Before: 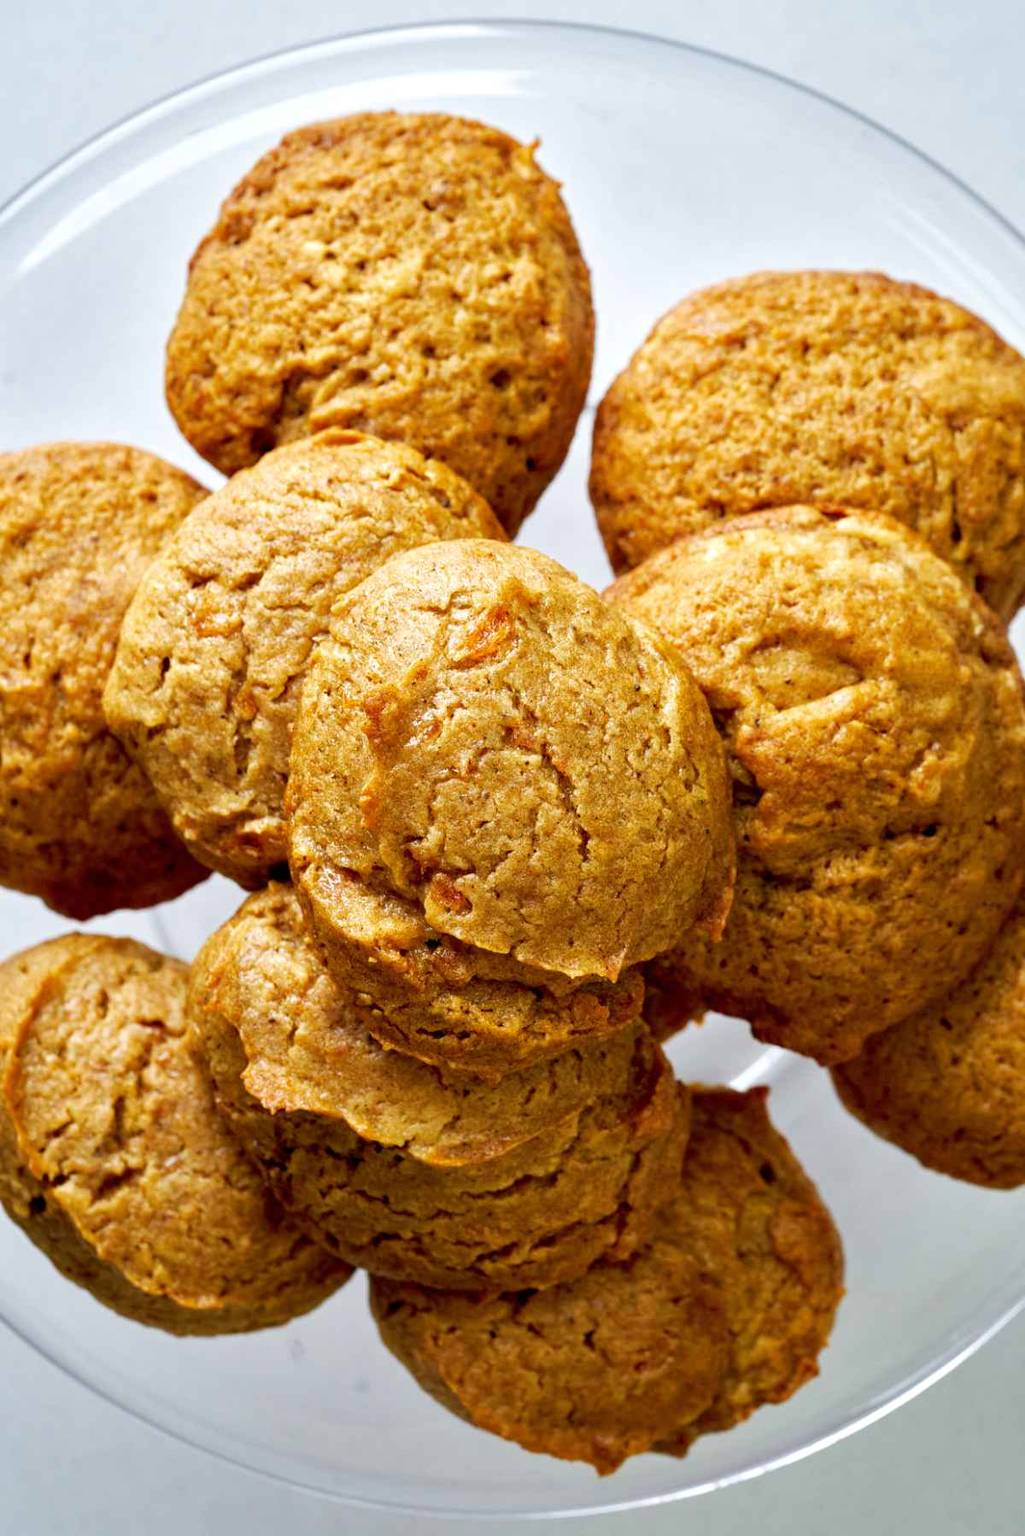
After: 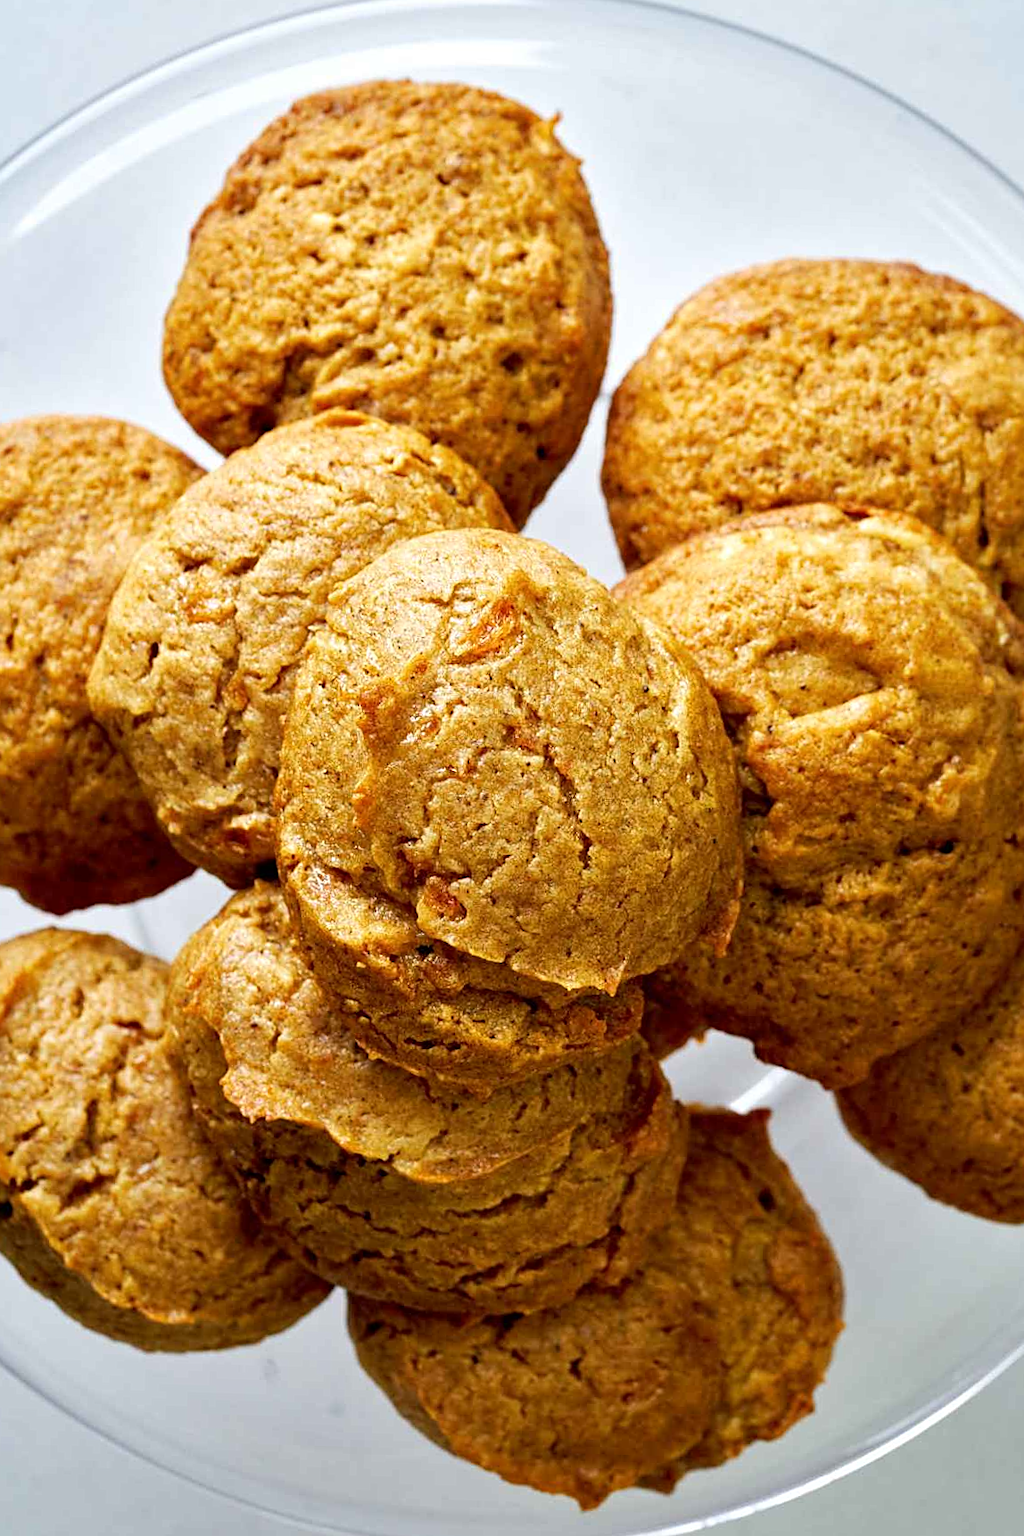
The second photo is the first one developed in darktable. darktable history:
contrast brightness saturation: contrast 0.07
sharpen: on, module defaults
crop and rotate: angle -1.69°
